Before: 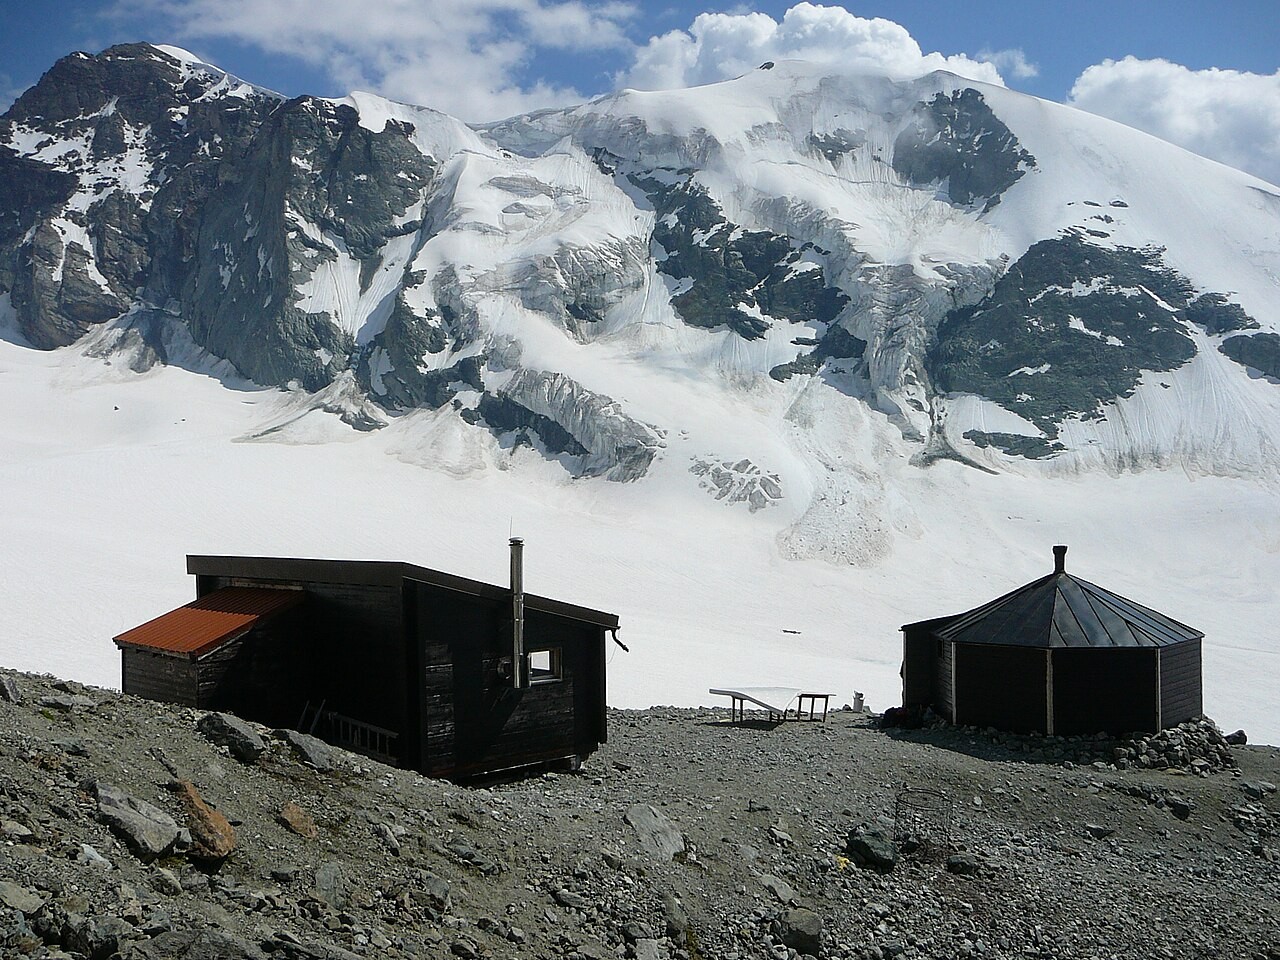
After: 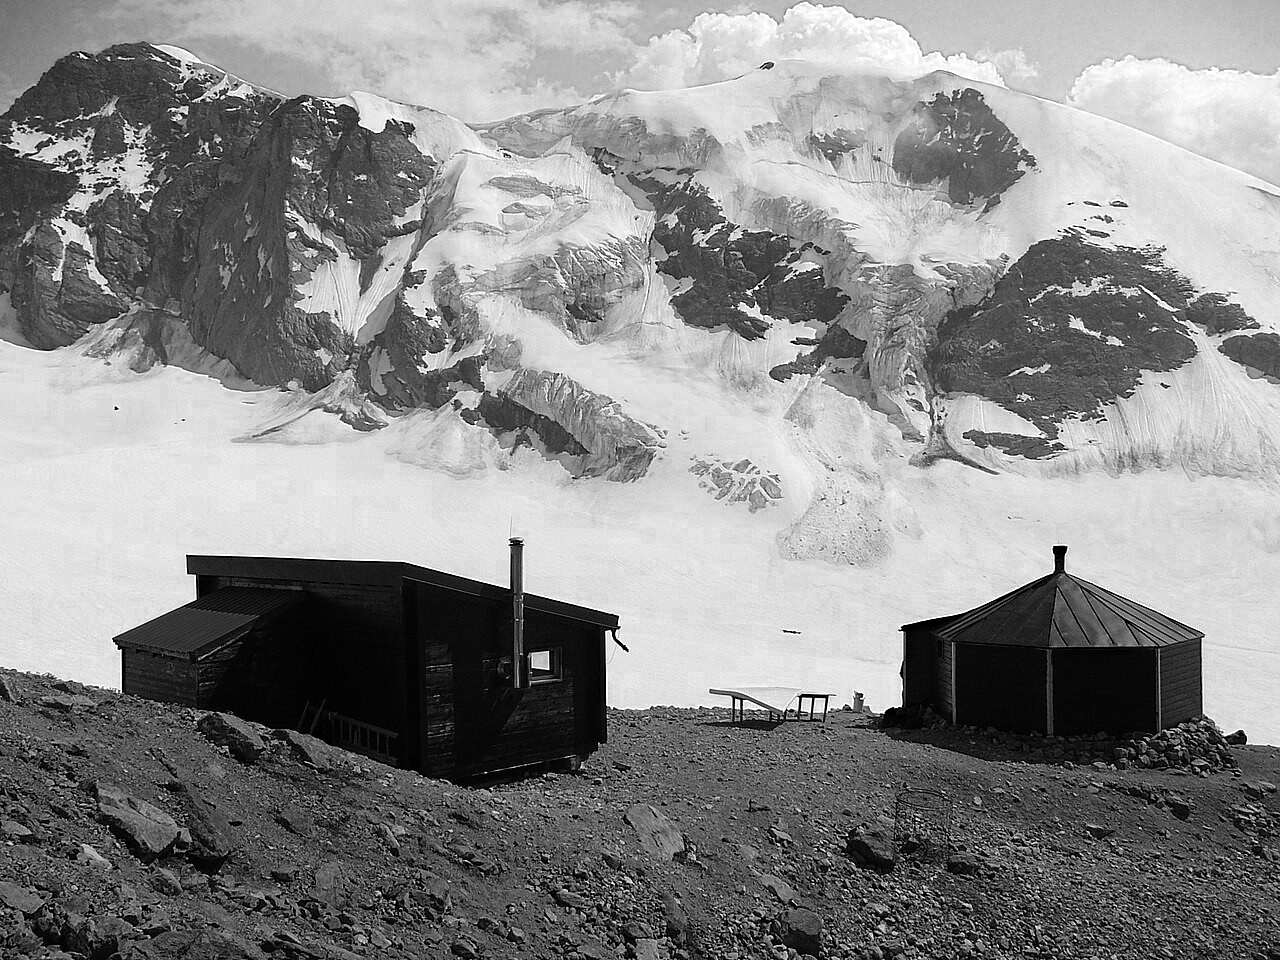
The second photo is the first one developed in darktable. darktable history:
haze removal: compatibility mode true, adaptive false
color zones: curves: ch0 [(0.287, 0.048) (0.493, 0.484) (0.737, 0.816)]; ch1 [(0, 0) (0.143, 0) (0.286, 0) (0.429, 0) (0.571, 0) (0.714, 0) (0.857, 0)]
